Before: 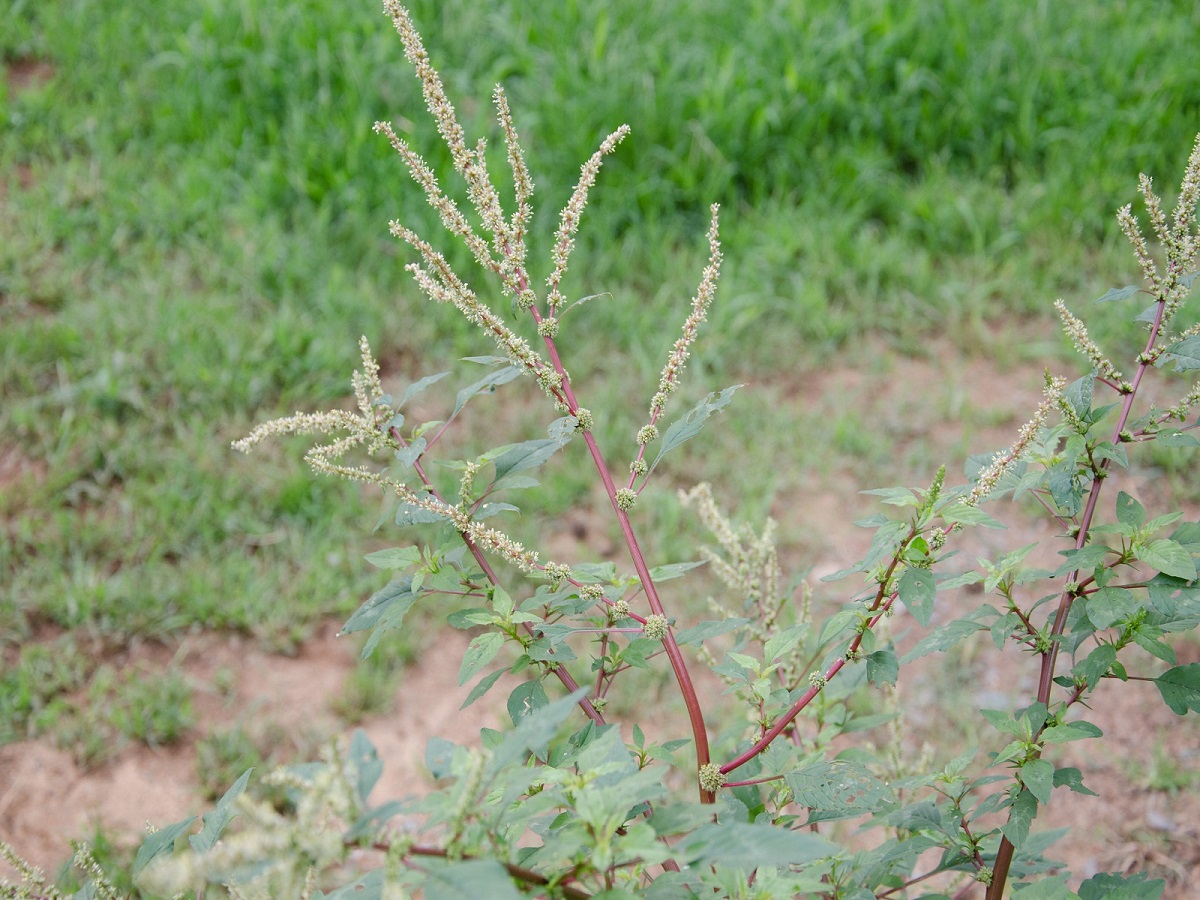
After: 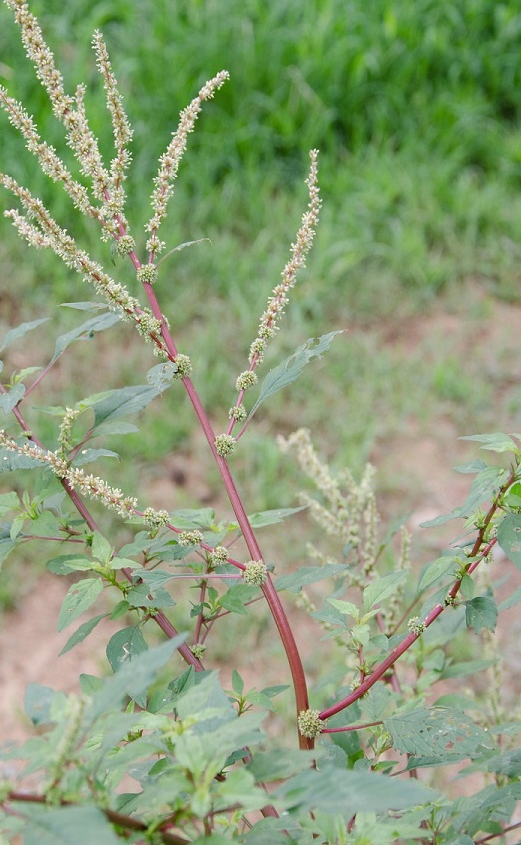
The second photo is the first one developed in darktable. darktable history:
crop: left 33.459%, top 6.072%, right 23.053%
